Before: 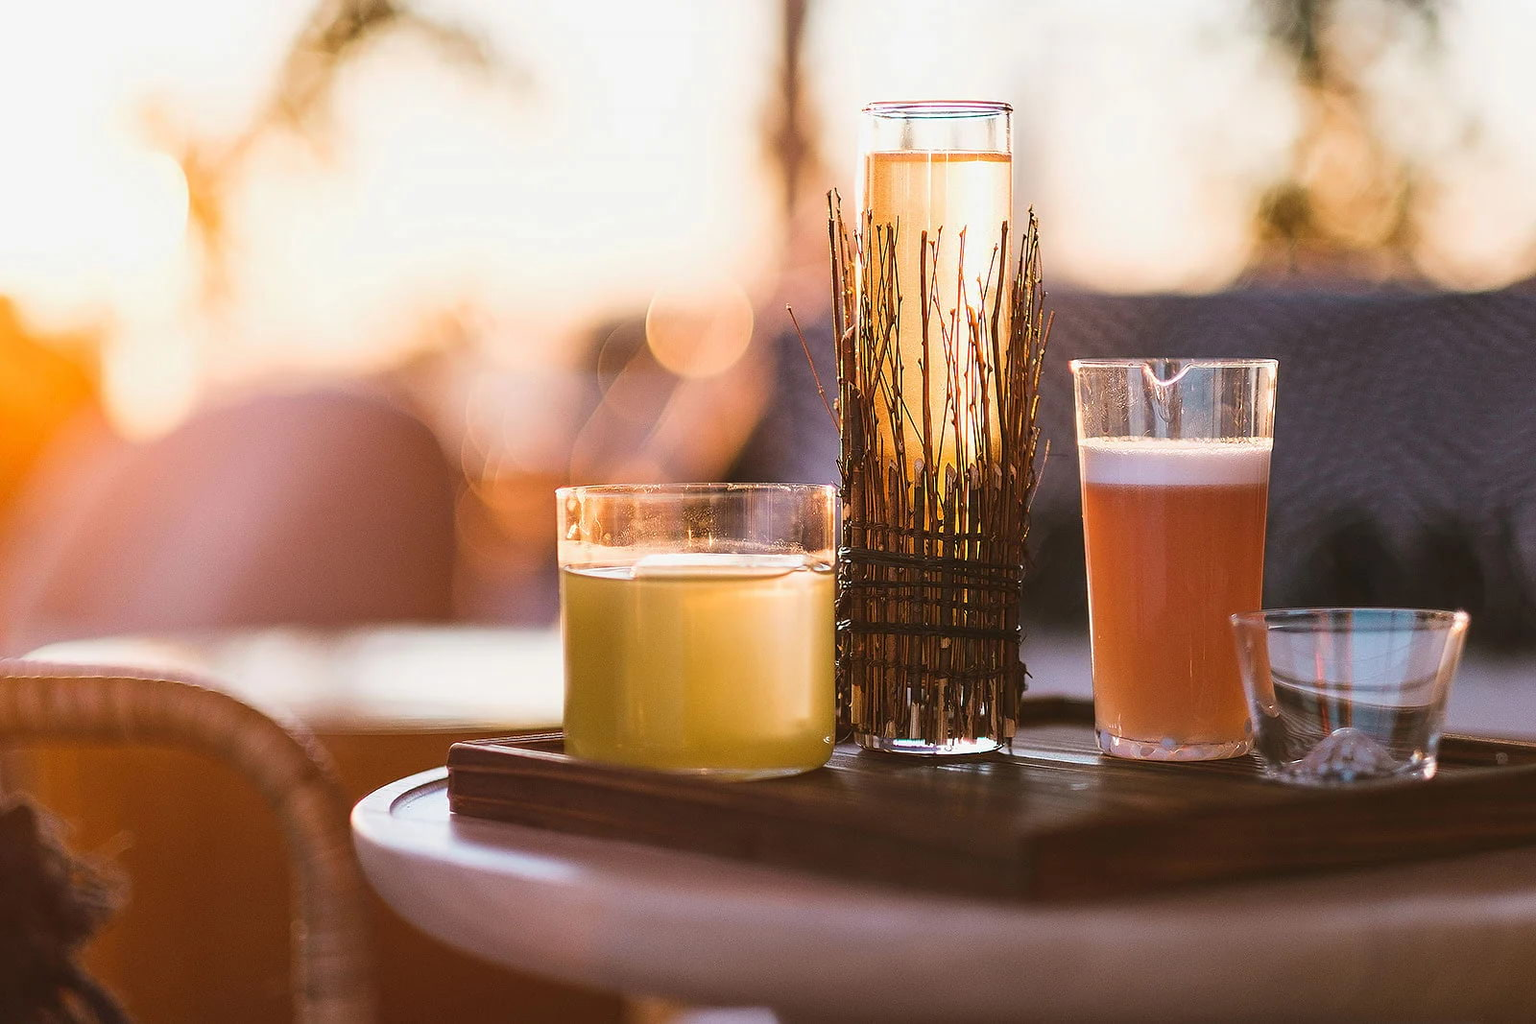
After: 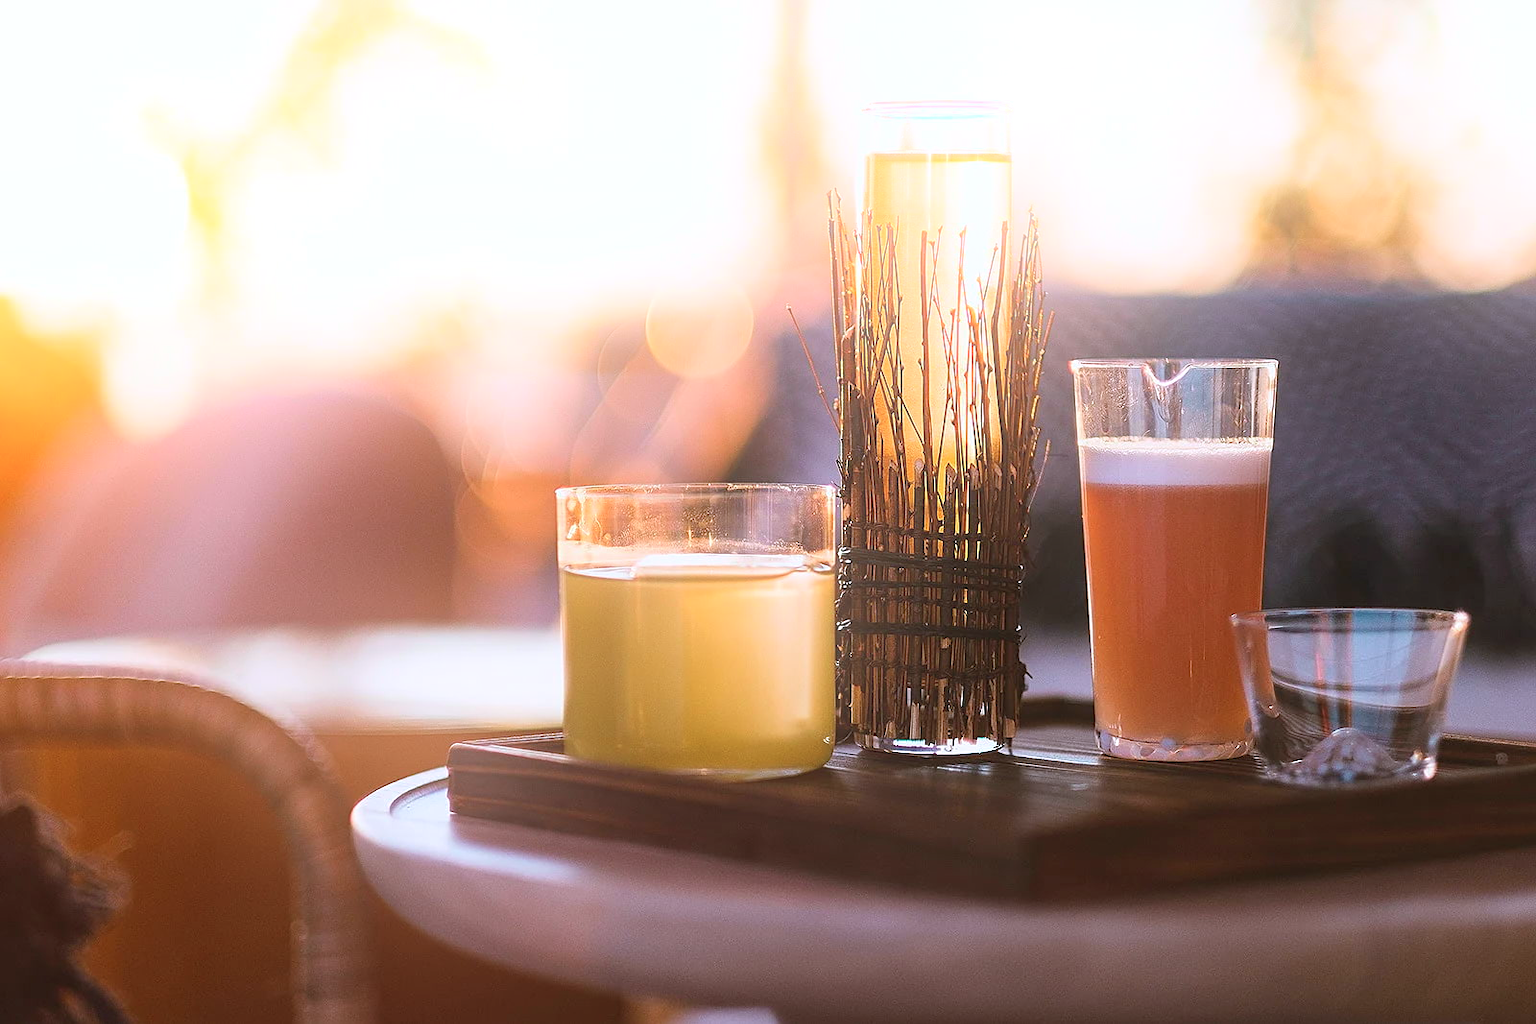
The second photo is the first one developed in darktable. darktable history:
bloom: on, module defaults
exposure: exposure 0.02 EV, compensate highlight preservation false
color calibration: illuminant as shot in camera, x 0.358, y 0.373, temperature 4628.91 K
sharpen: amount 0.2
white balance: emerald 1
